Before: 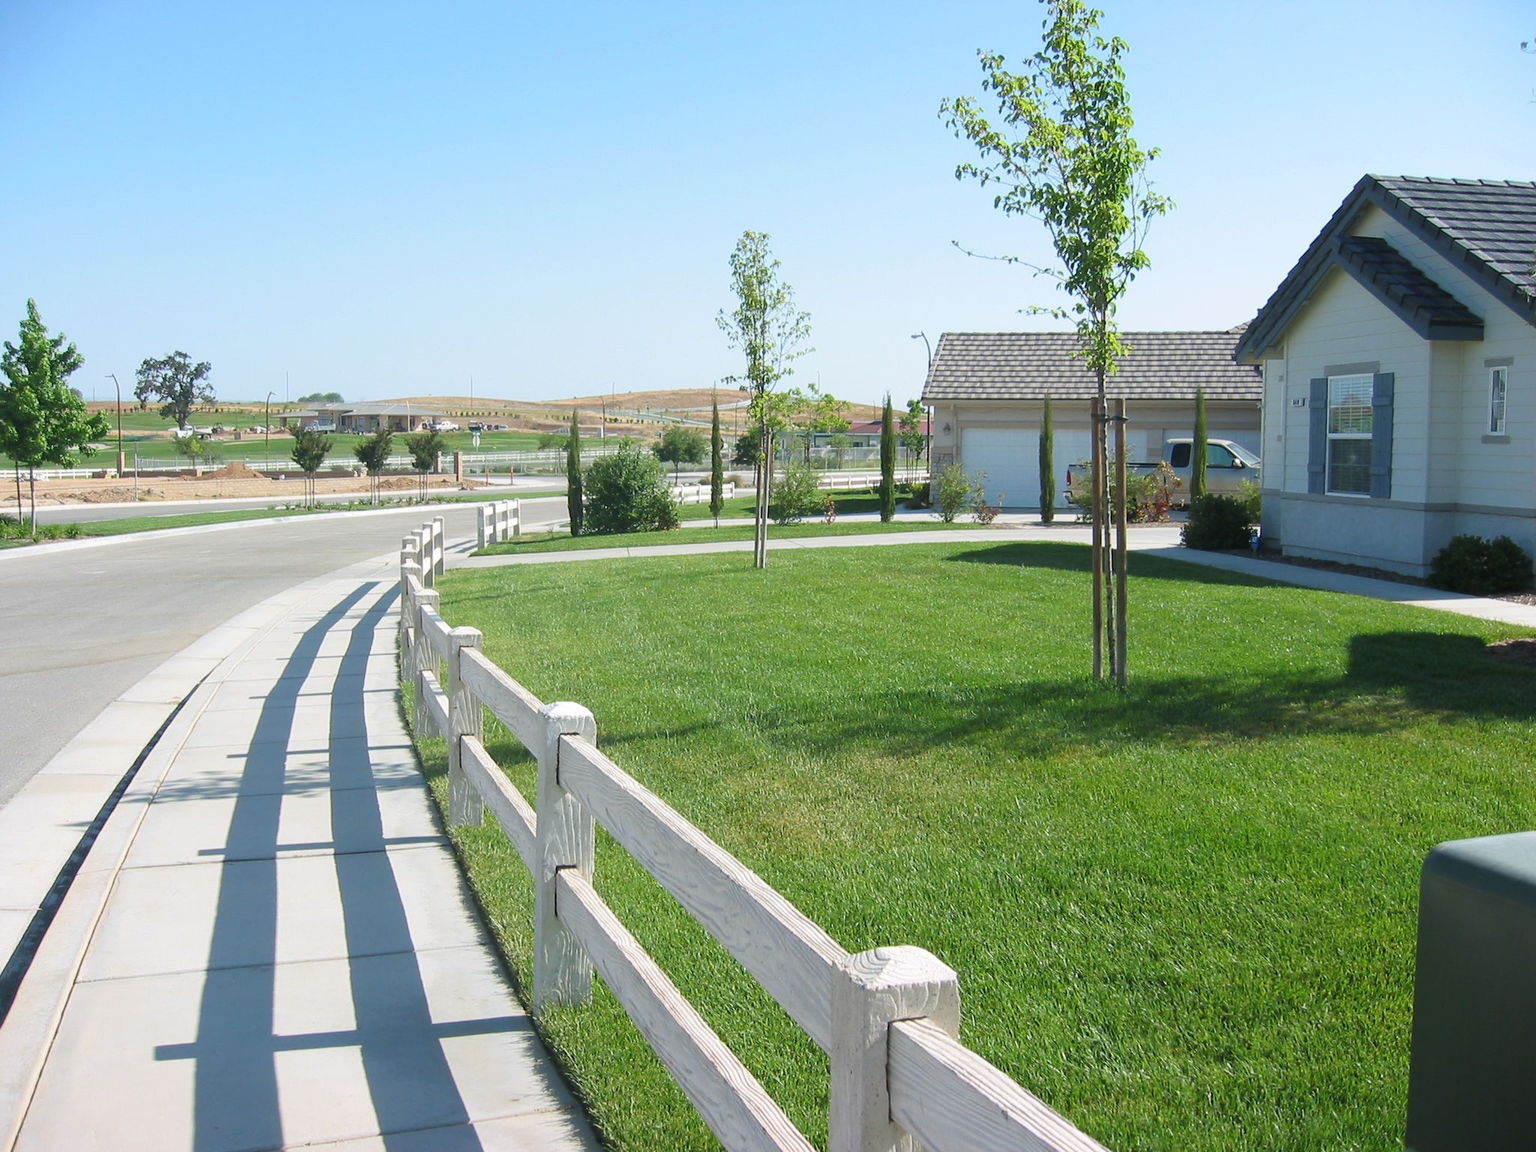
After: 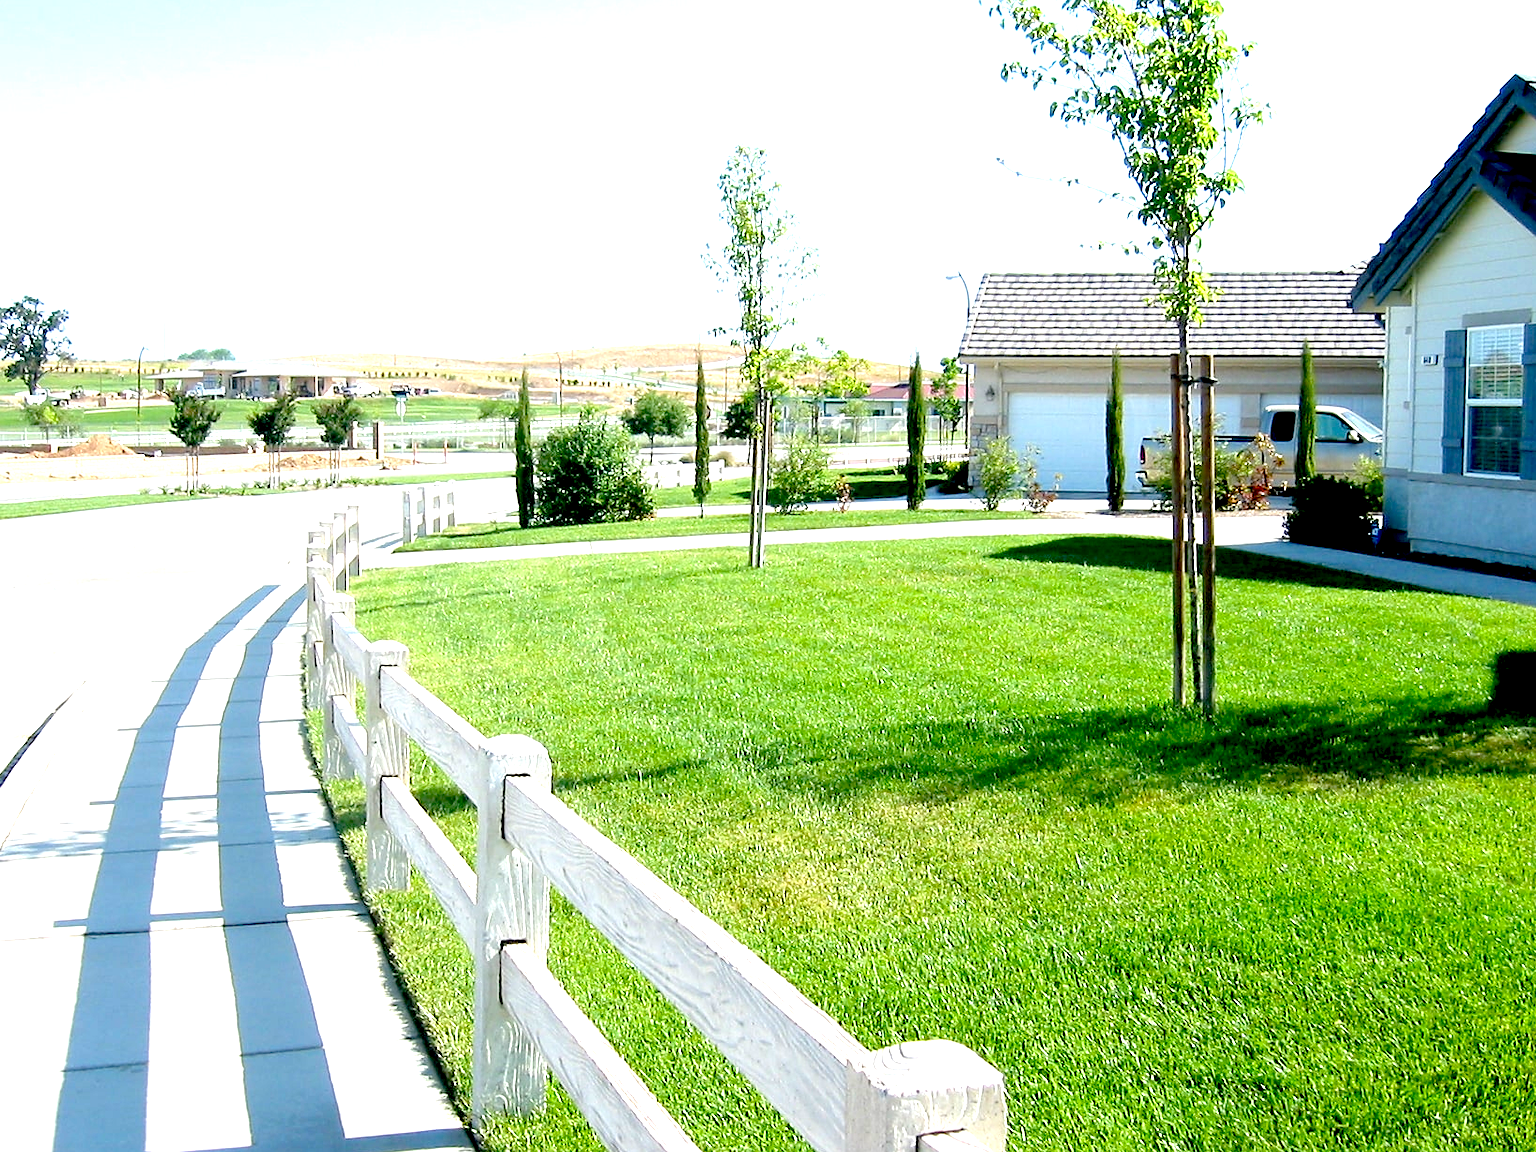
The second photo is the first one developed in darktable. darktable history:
exposure: black level correction 0.035, exposure 0.903 EV, compensate highlight preservation false
tone equalizer: -8 EV -0.422 EV, -7 EV -0.427 EV, -6 EV -0.348 EV, -5 EV -0.223 EV, -3 EV 0.197 EV, -2 EV 0.36 EV, -1 EV 0.366 EV, +0 EV 0.386 EV
sharpen: amount 0.203
crop and rotate: left 10.165%, top 10.012%, right 9.906%, bottom 9.994%
